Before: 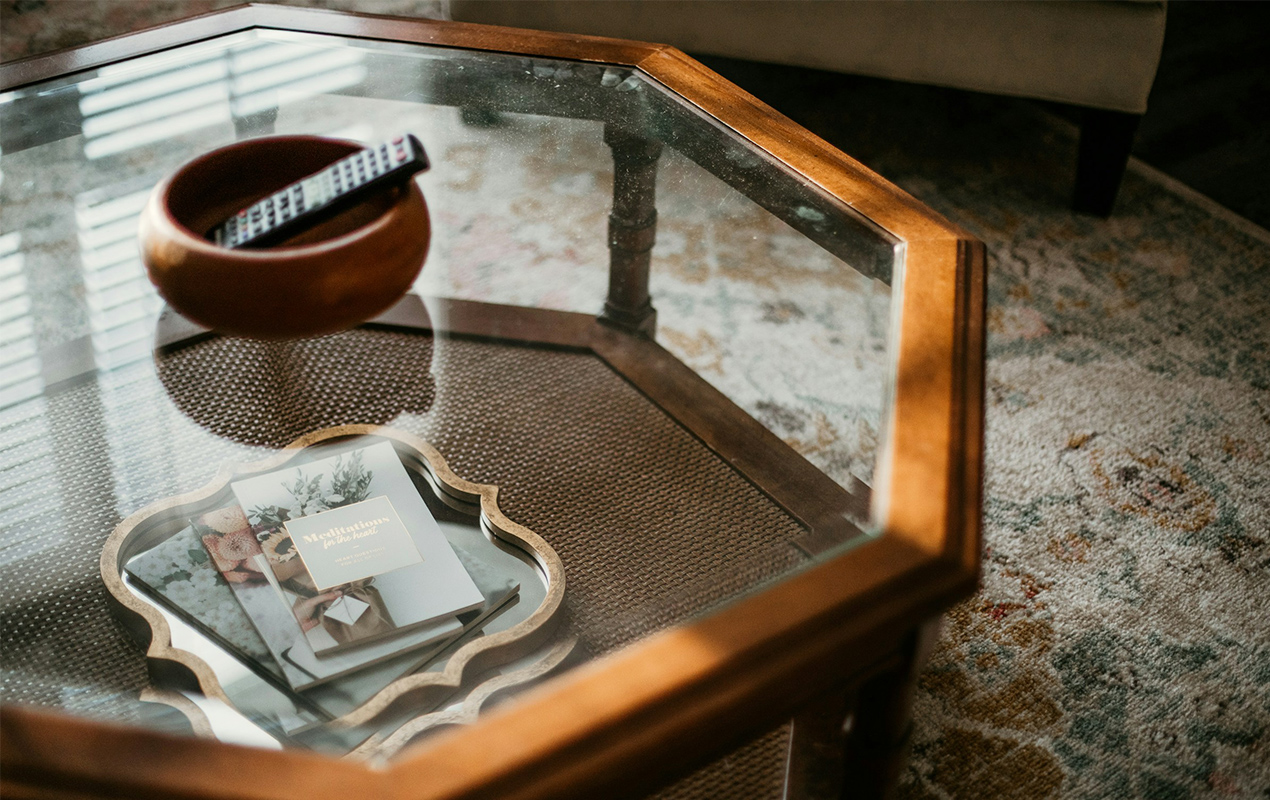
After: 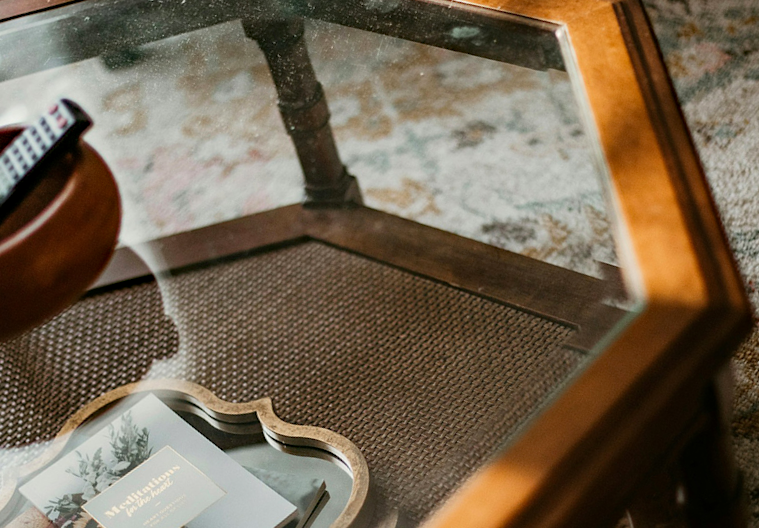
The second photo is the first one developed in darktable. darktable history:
haze removal: compatibility mode true, adaptive false
crop and rotate: angle 20.7°, left 6.756%, right 3.789%, bottom 1.095%
